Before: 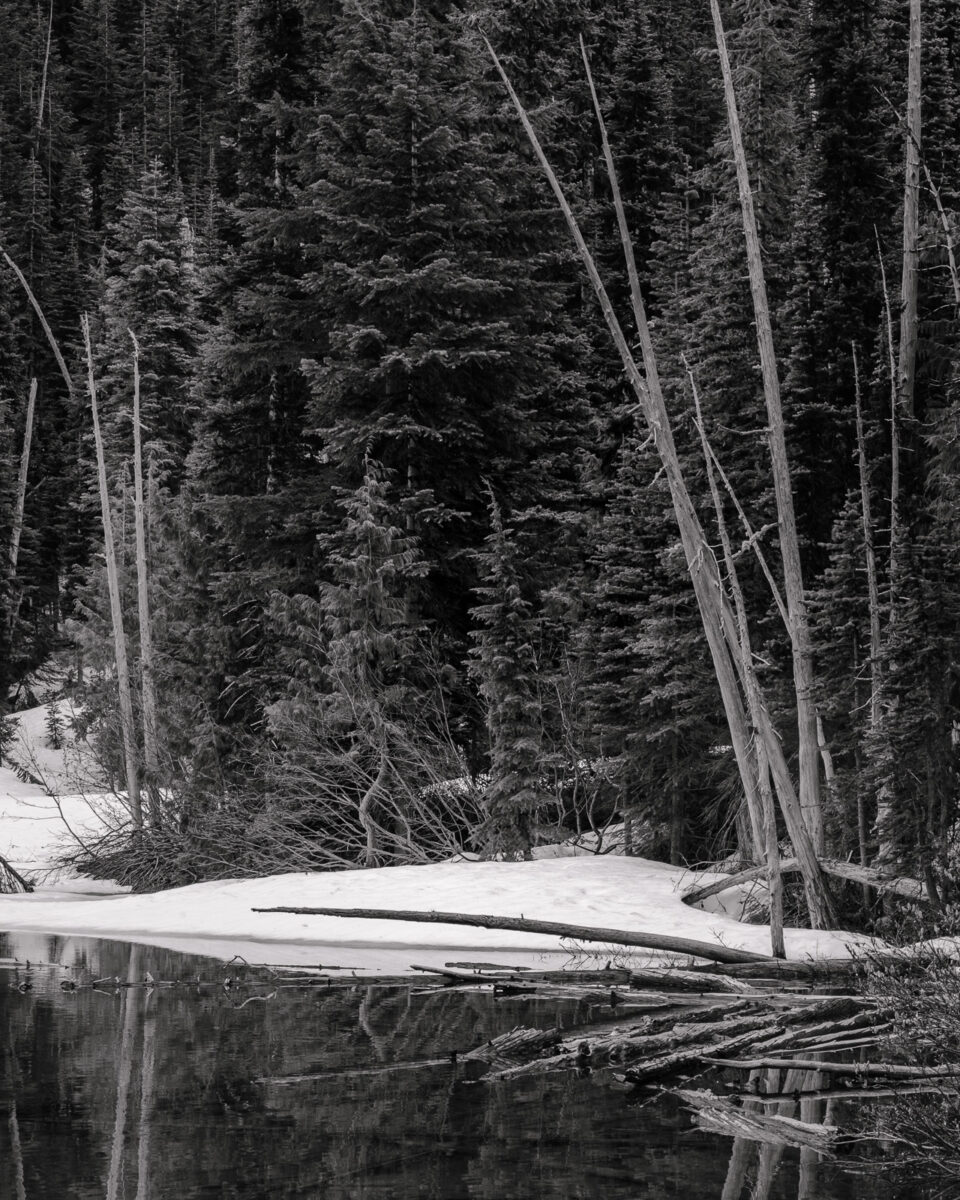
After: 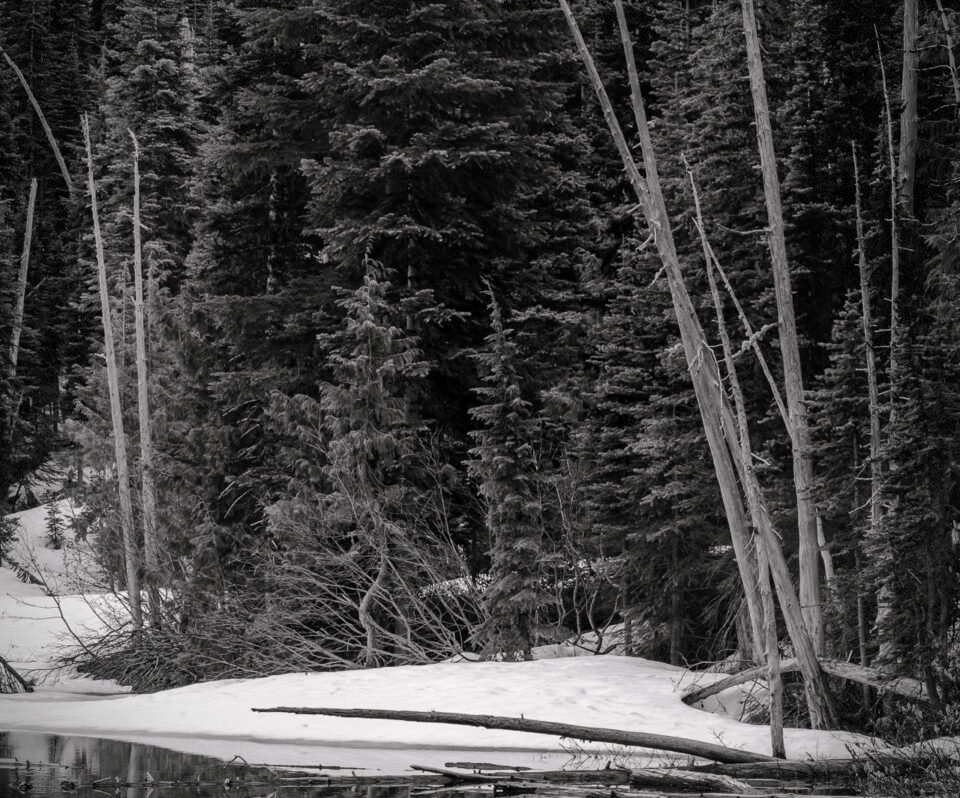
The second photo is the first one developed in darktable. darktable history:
crop: top 16.727%, bottom 16.727%
vignetting: dithering 8-bit output, unbound false
